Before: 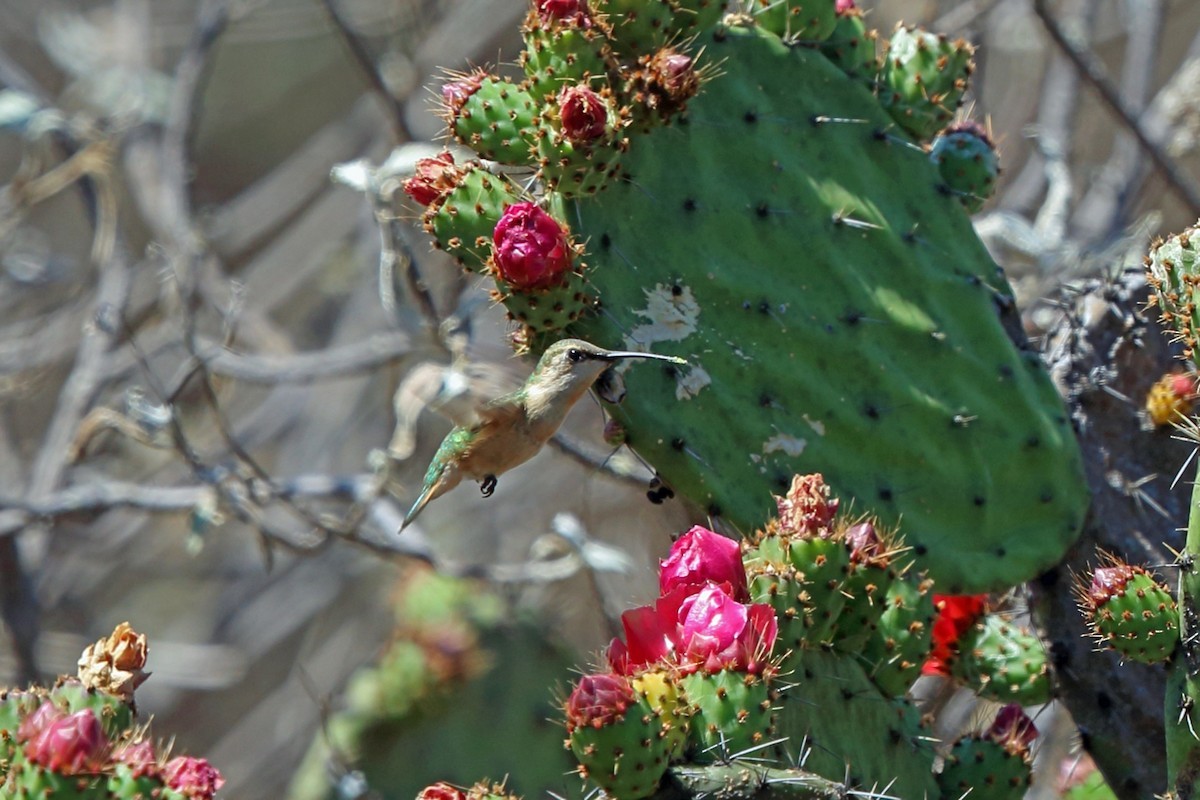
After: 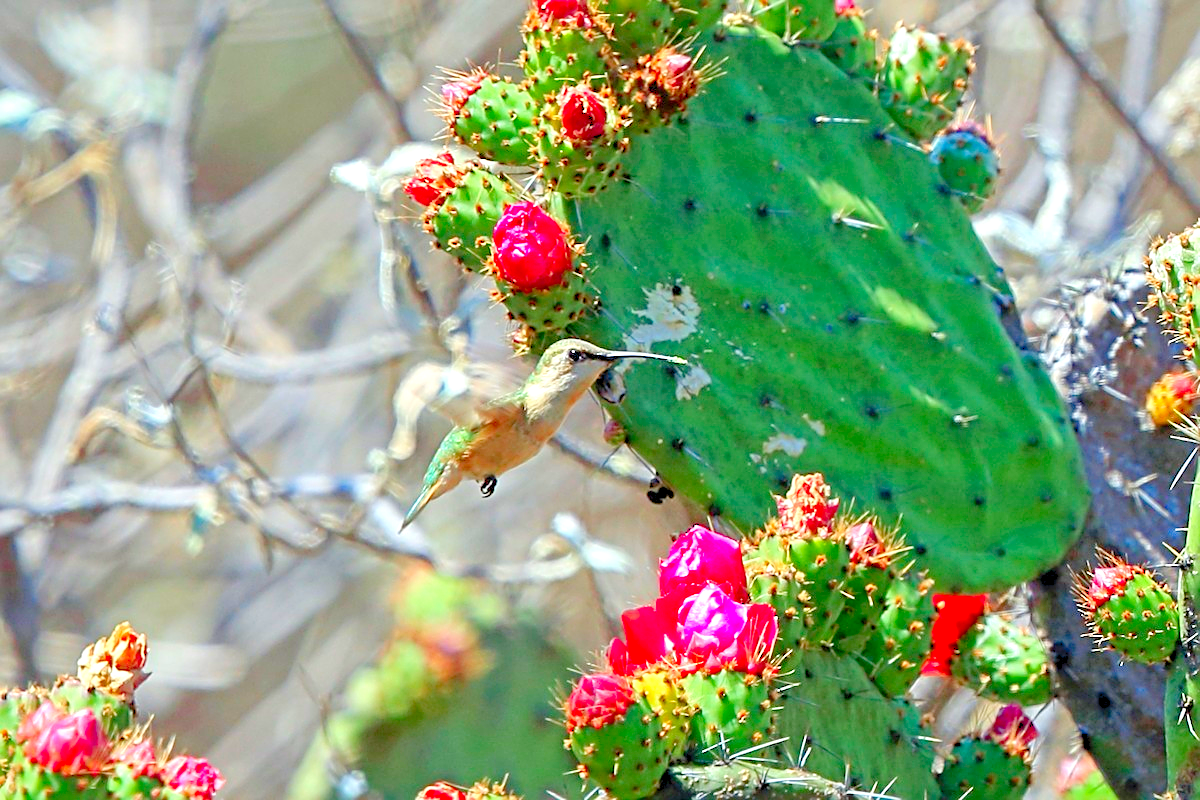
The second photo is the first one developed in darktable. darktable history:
levels: levels [0.008, 0.318, 0.836]
sharpen: on, module defaults
tone equalizer: on, module defaults
contrast brightness saturation: contrast 0.087, saturation 0.28
